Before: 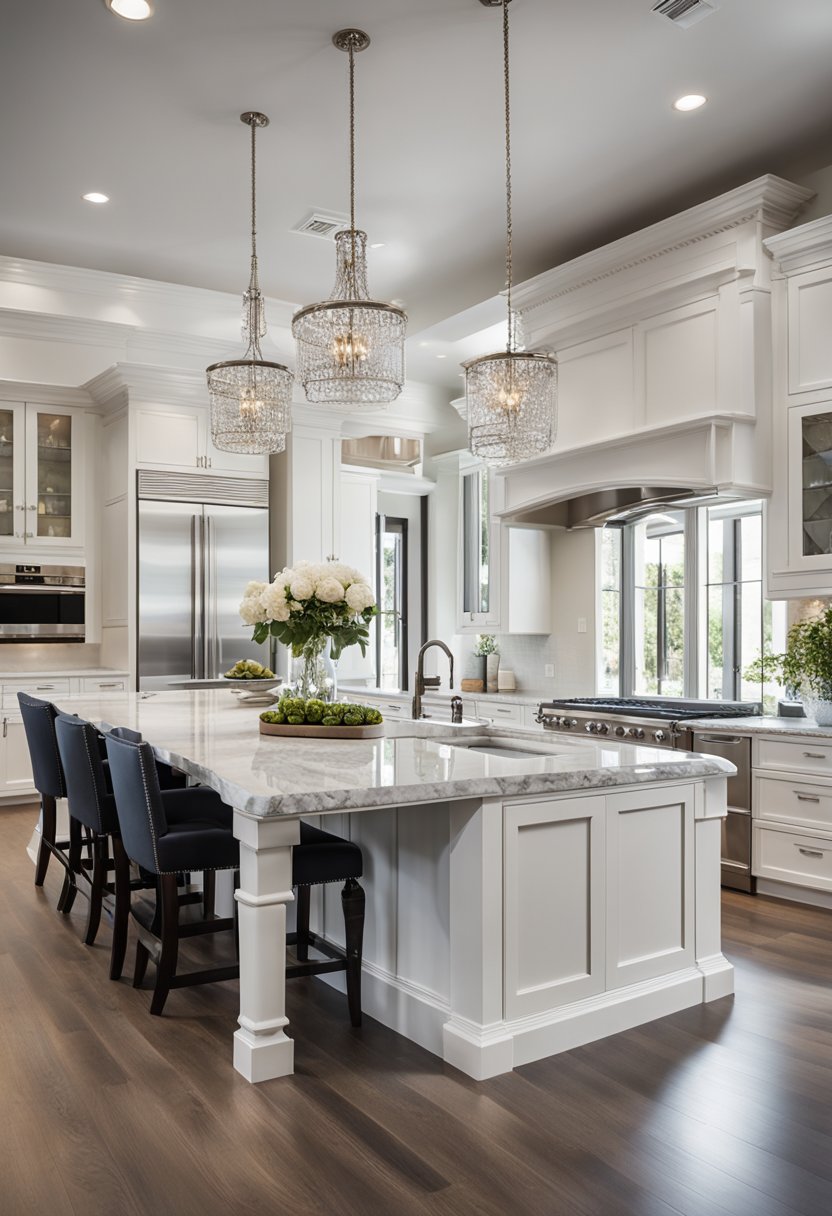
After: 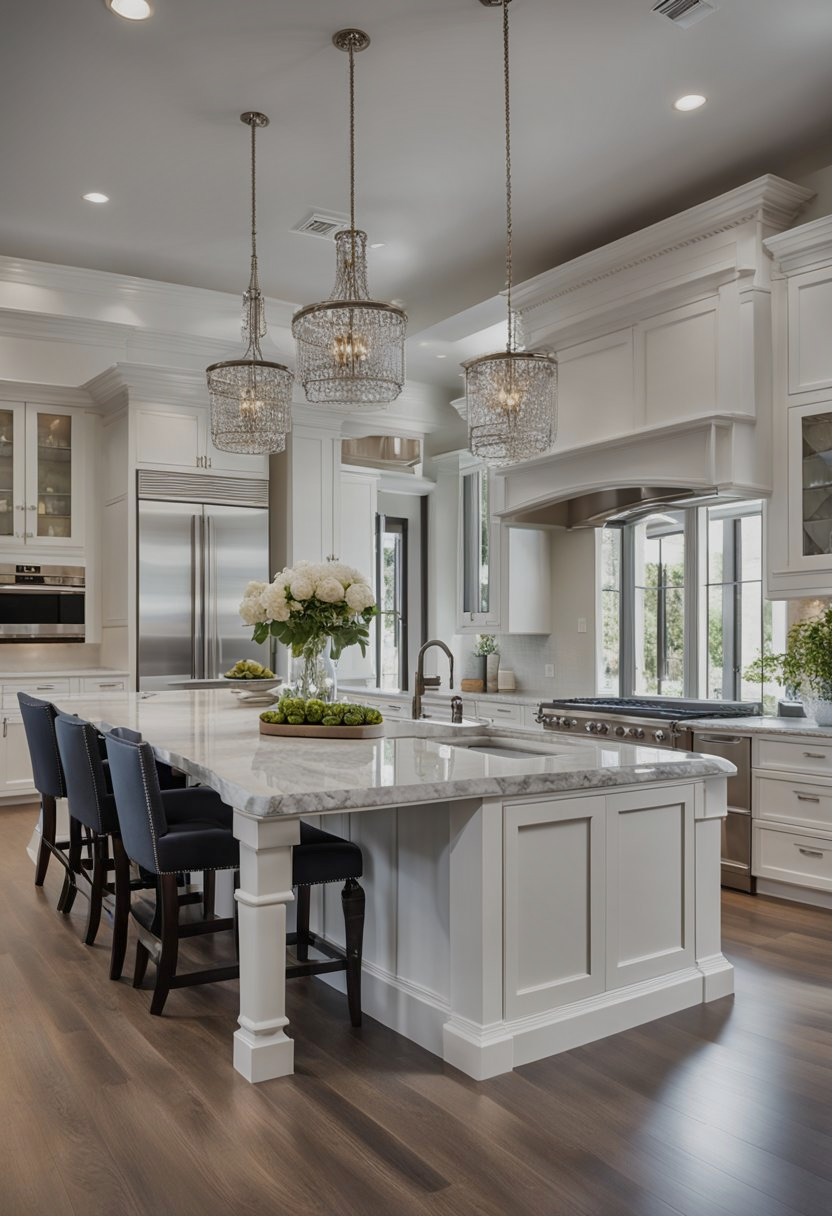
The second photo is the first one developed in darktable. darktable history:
tone equalizer: -8 EV 0.25 EV, -7 EV 0.417 EV, -6 EV 0.417 EV, -5 EV 0.25 EV, -3 EV -0.25 EV, -2 EV -0.417 EV, -1 EV -0.417 EV, +0 EV -0.25 EV, edges refinement/feathering 500, mask exposure compensation -1.57 EV, preserve details guided filter
shadows and highlights: shadows 24.5, highlights -78.15, soften with gaussian
